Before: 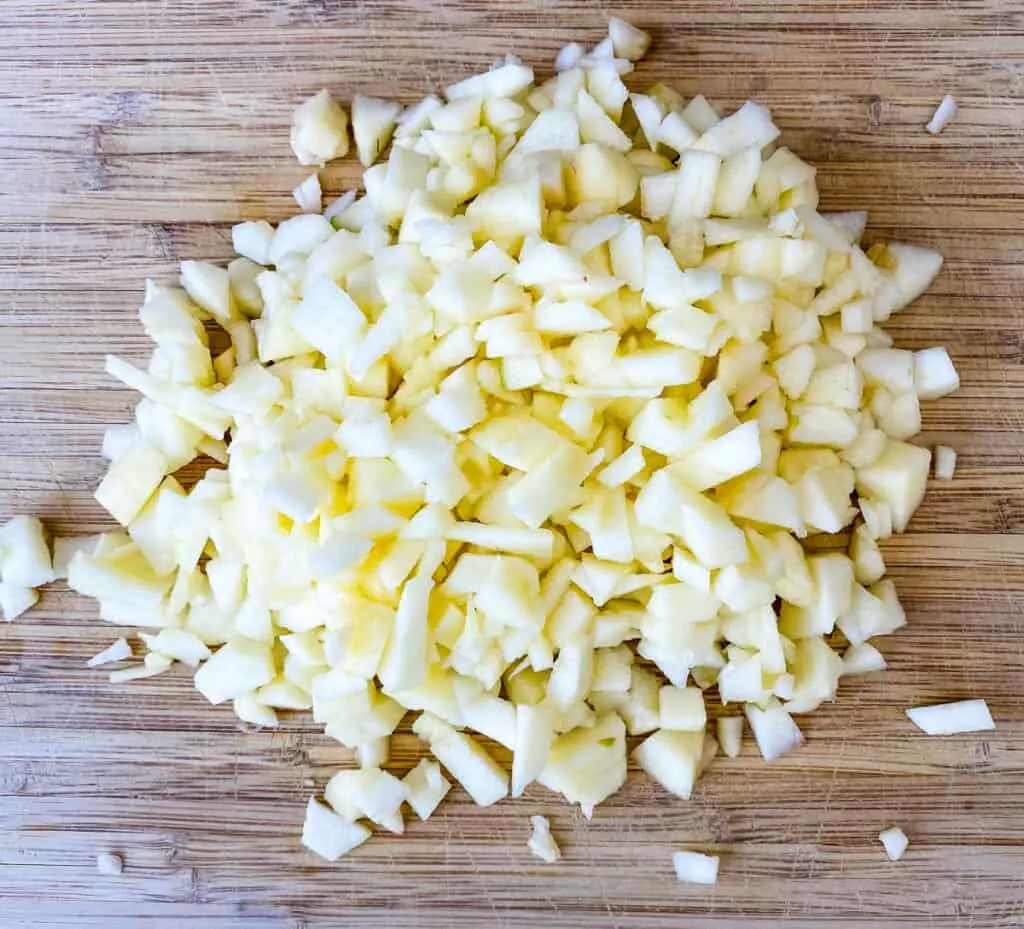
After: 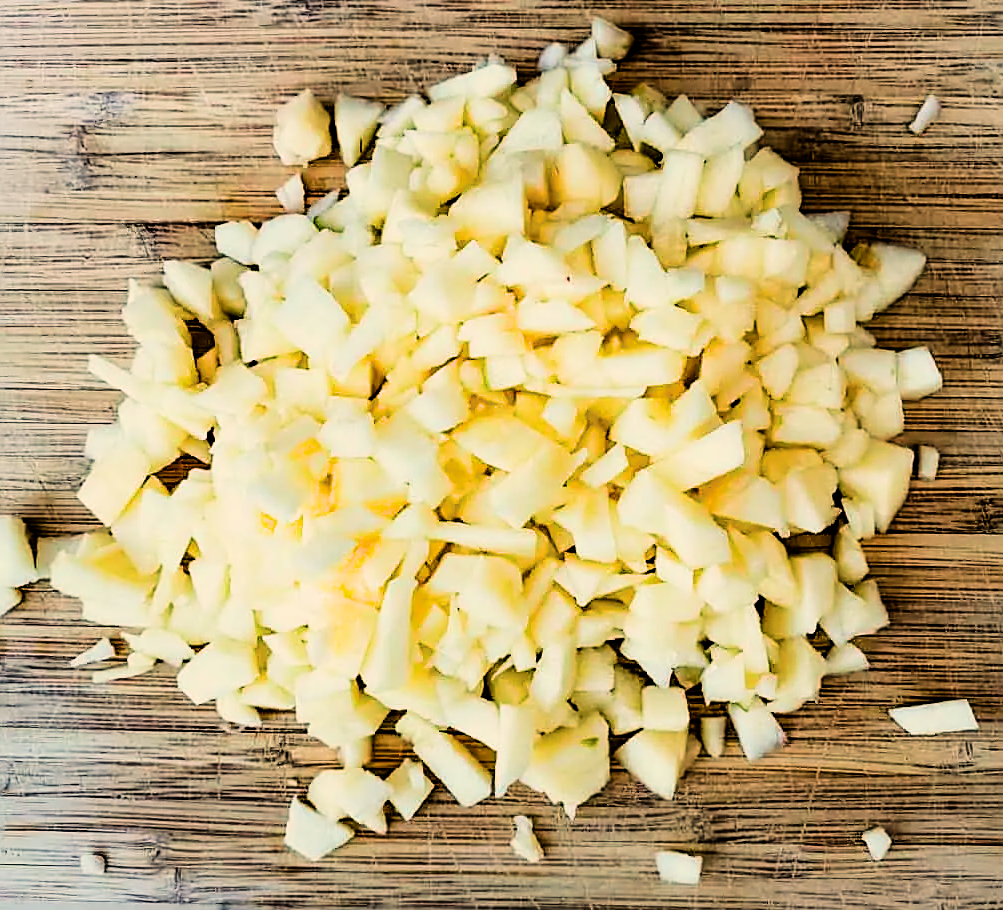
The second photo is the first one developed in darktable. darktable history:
sharpen: on, module defaults
crop: left 1.743%, right 0.268%, bottom 2.011%
color balance: mode lift, gamma, gain (sRGB), lift [1.014, 0.966, 0.918, 0.87], gamma [0.86, 0.734, 0.918, 0.976], gain [1.063, 1.13, 1.063, 0.86]
filmic rgb: black relative exposure -5 EV, hardness 2.88, contrast 1.3, highlights saturation mix -30%
